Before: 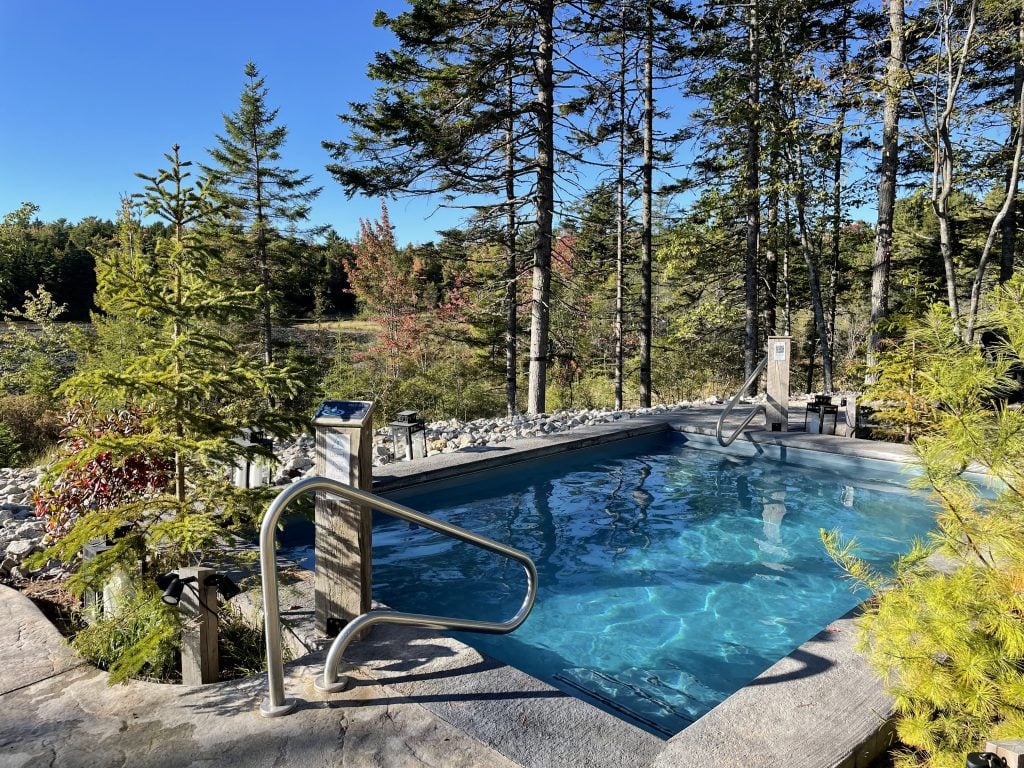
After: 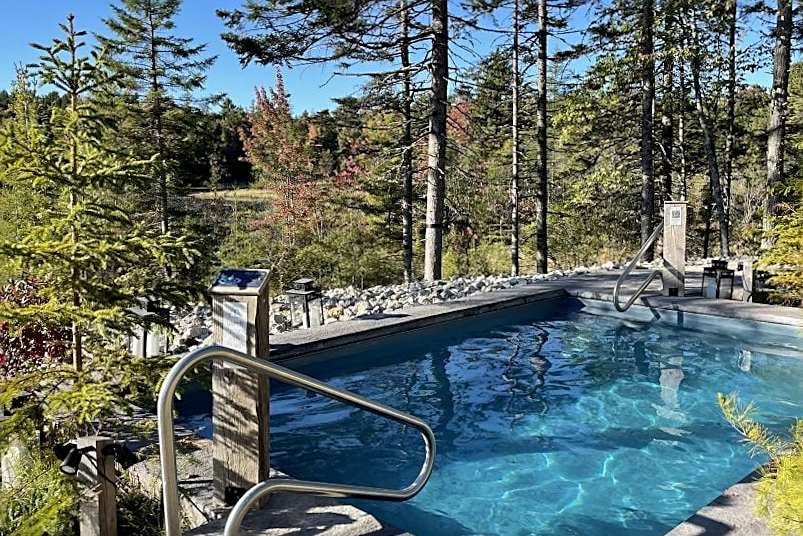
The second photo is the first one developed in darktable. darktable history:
crop: left 9.712%, top 16.928%, right 10.845%, bottom 12.332%
sharpen: on, module defaults
rotate and perspective: rotation -0.45°, automatic cropping original format, crop left 0.008, crop right 0.992, crop top 0.012, crop bottom 0.988
